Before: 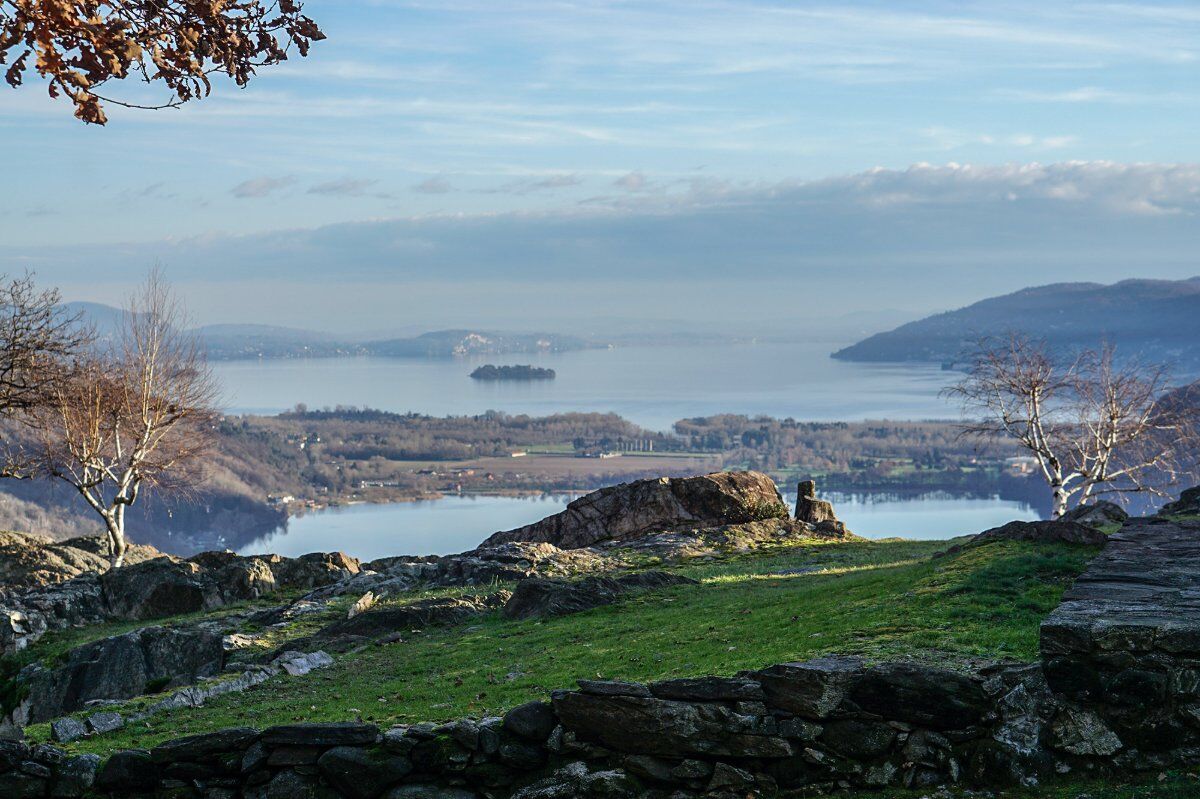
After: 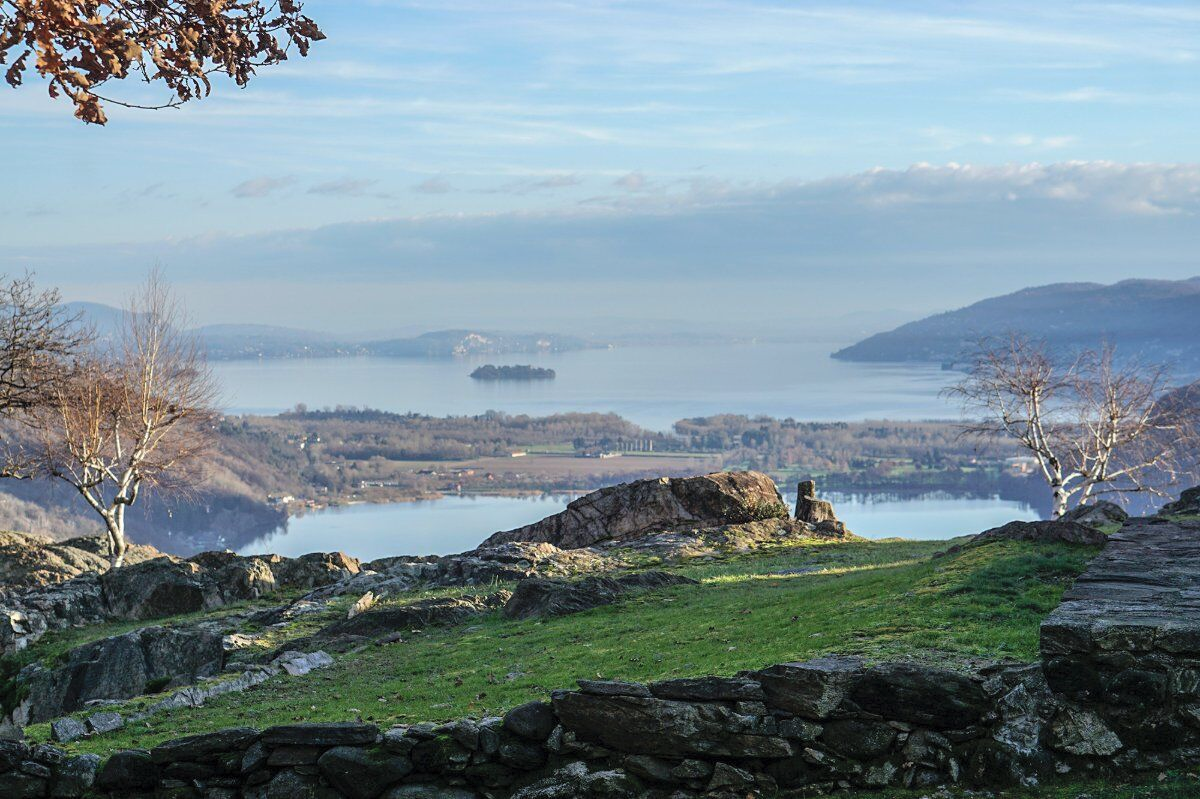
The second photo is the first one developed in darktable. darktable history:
contrast brightness saturation: brightness 0.13
base curve: curves: ch0 [(0, 0) (0.472, 0.455) (1, 1)], preserve colors none
